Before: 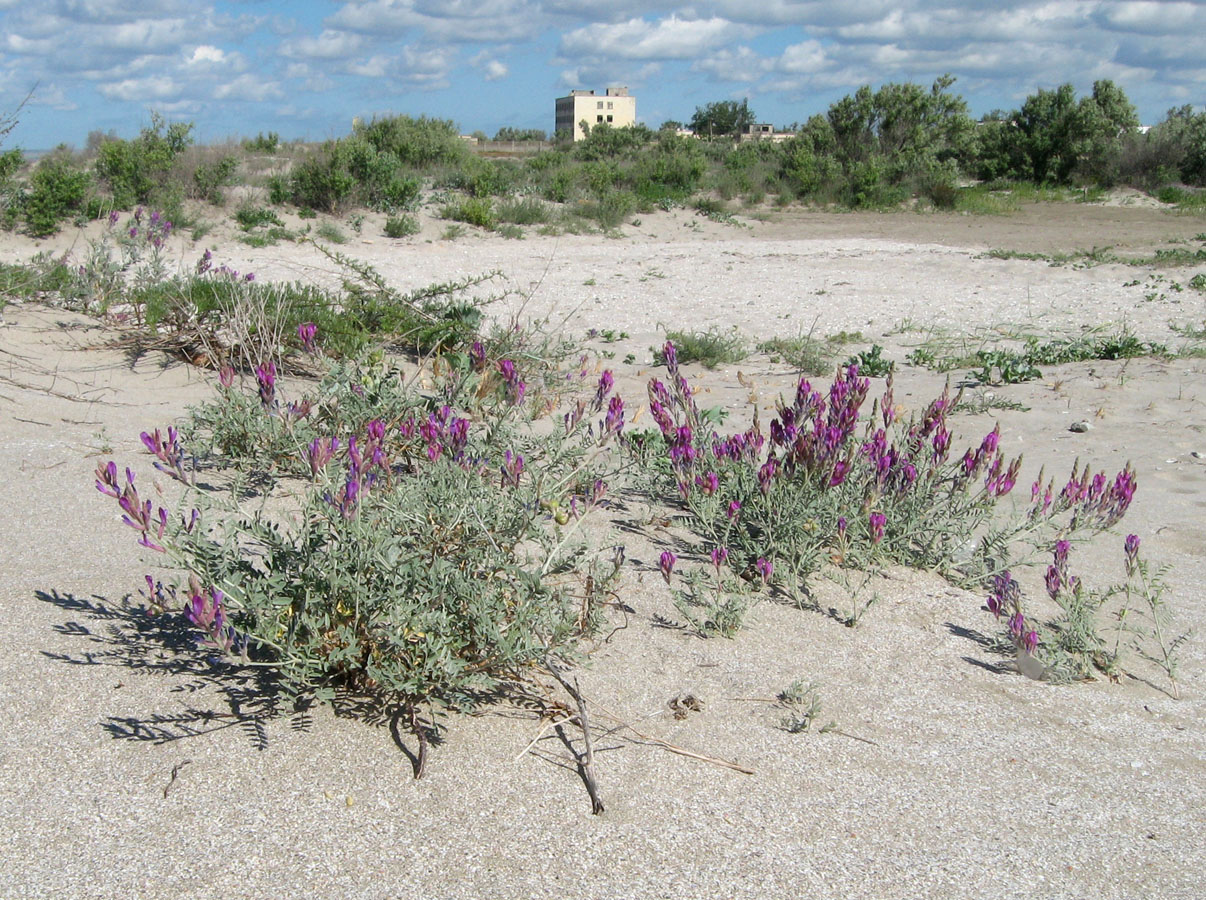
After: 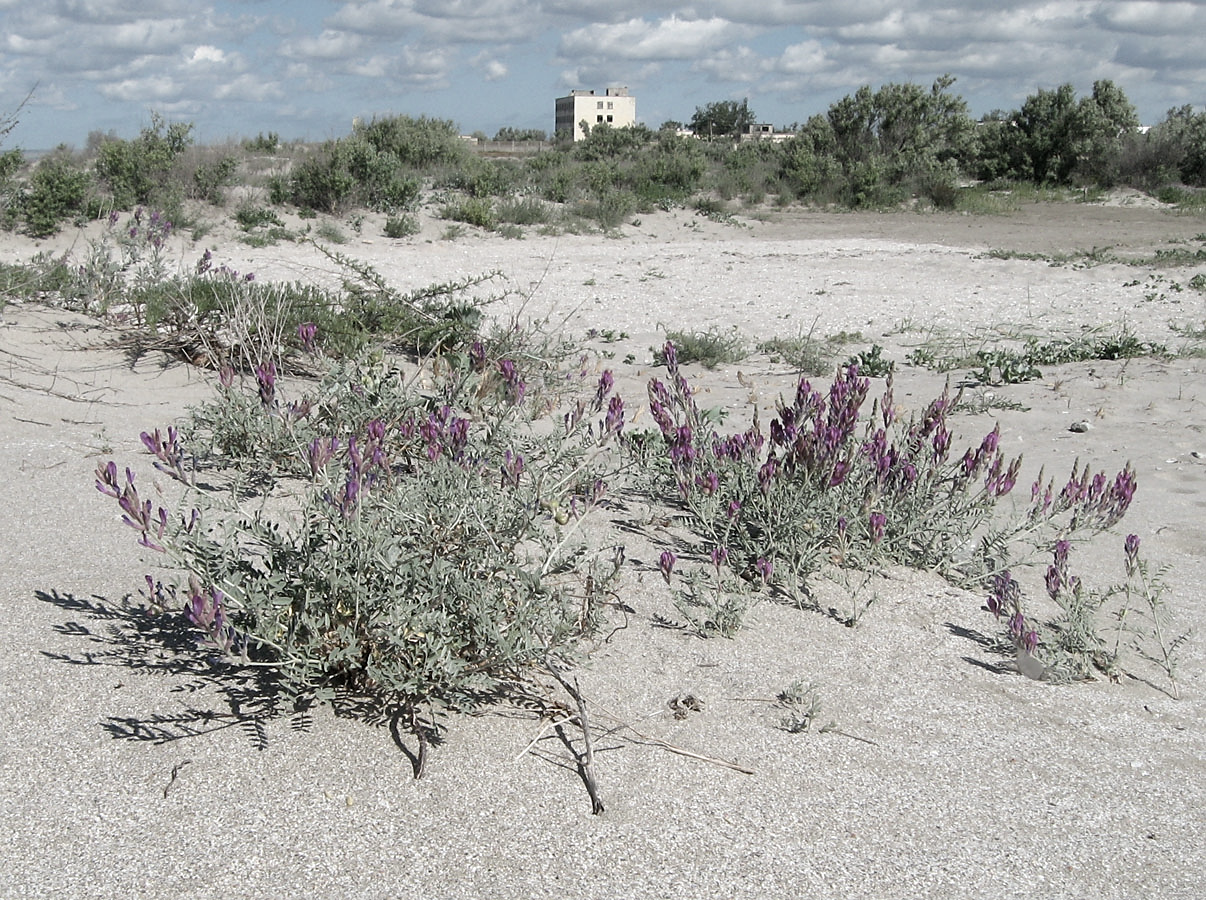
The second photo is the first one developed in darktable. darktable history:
color correction: saturation 0.5
sharpen: radius 1.864, amount 0.398, threshold 1.271
